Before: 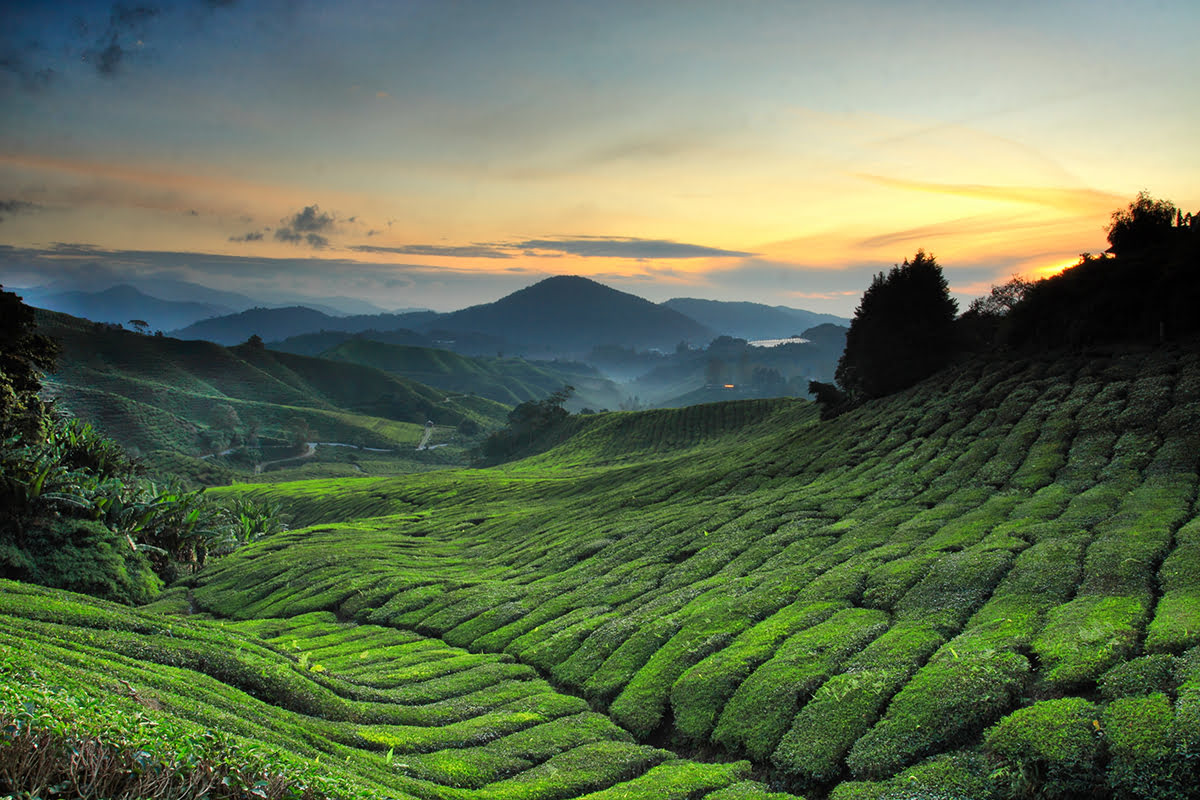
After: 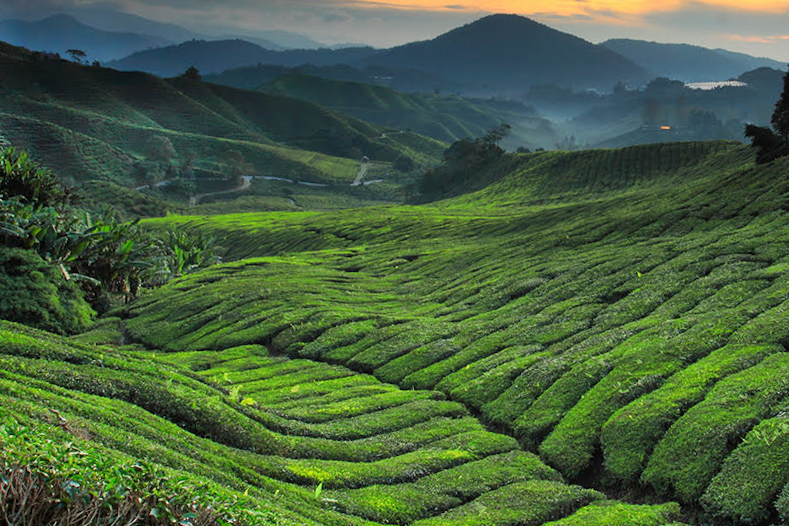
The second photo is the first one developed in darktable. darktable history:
crop and rotate: angle -1.16°, left 4.01%, top 32.158%, right 28.22%
